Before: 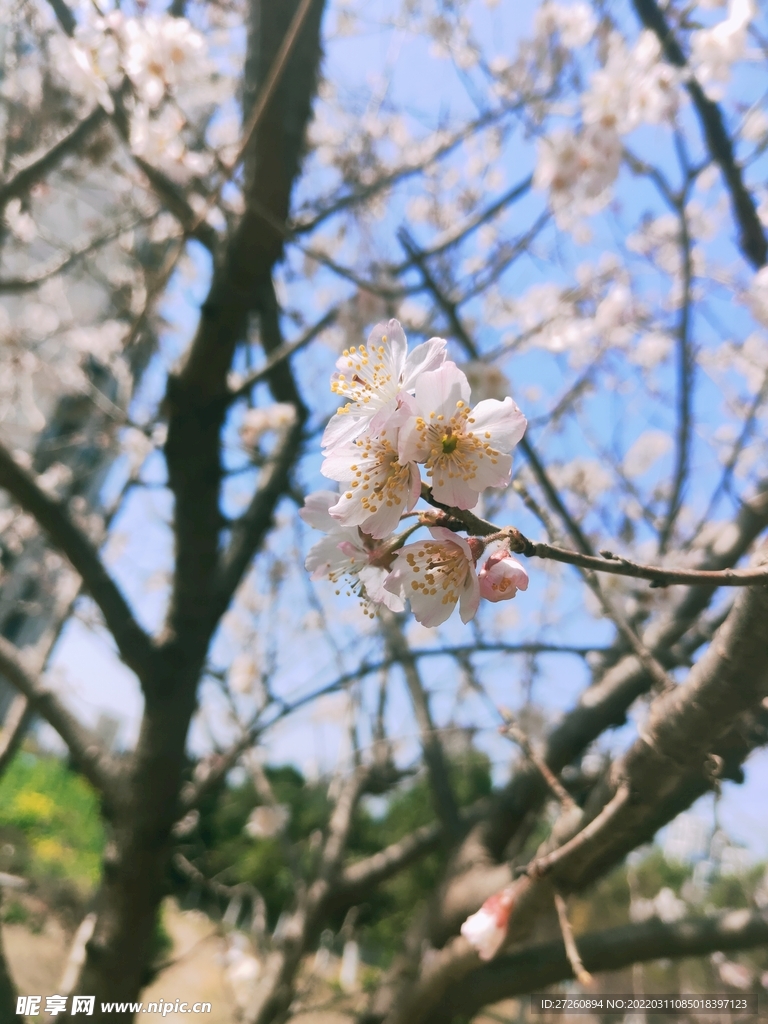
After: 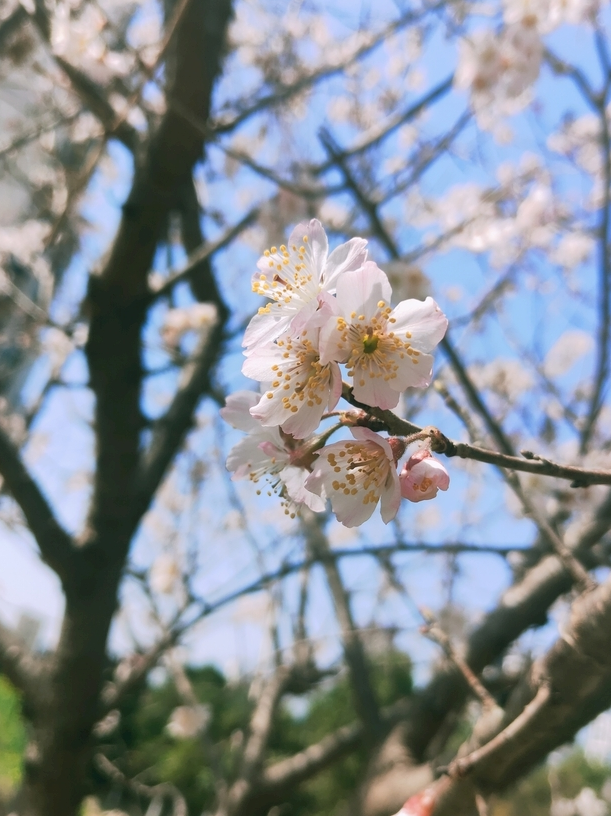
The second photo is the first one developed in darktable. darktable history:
crop and rotate: left 10.308%, top 9.861%, right 10.019%, bottom 10.443%
